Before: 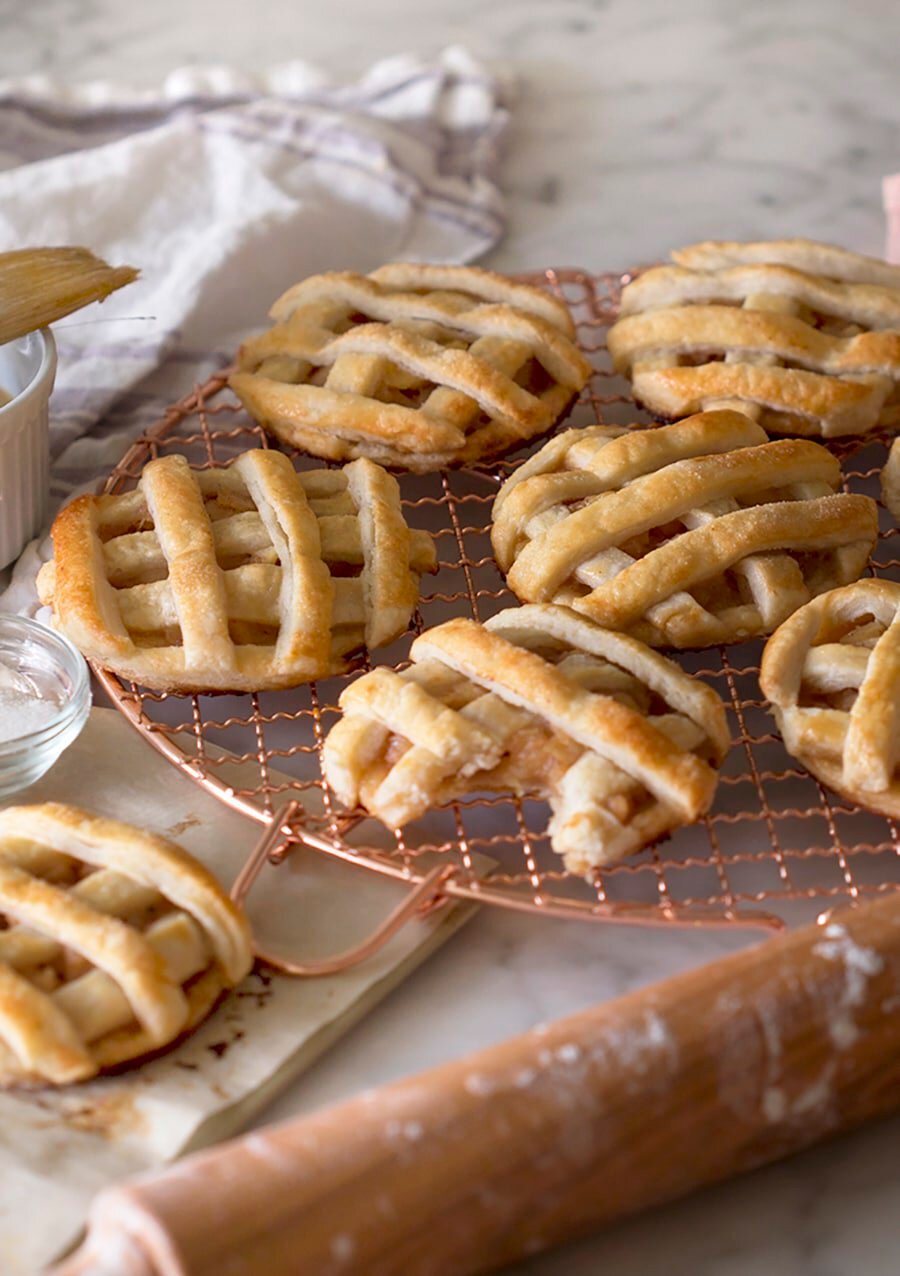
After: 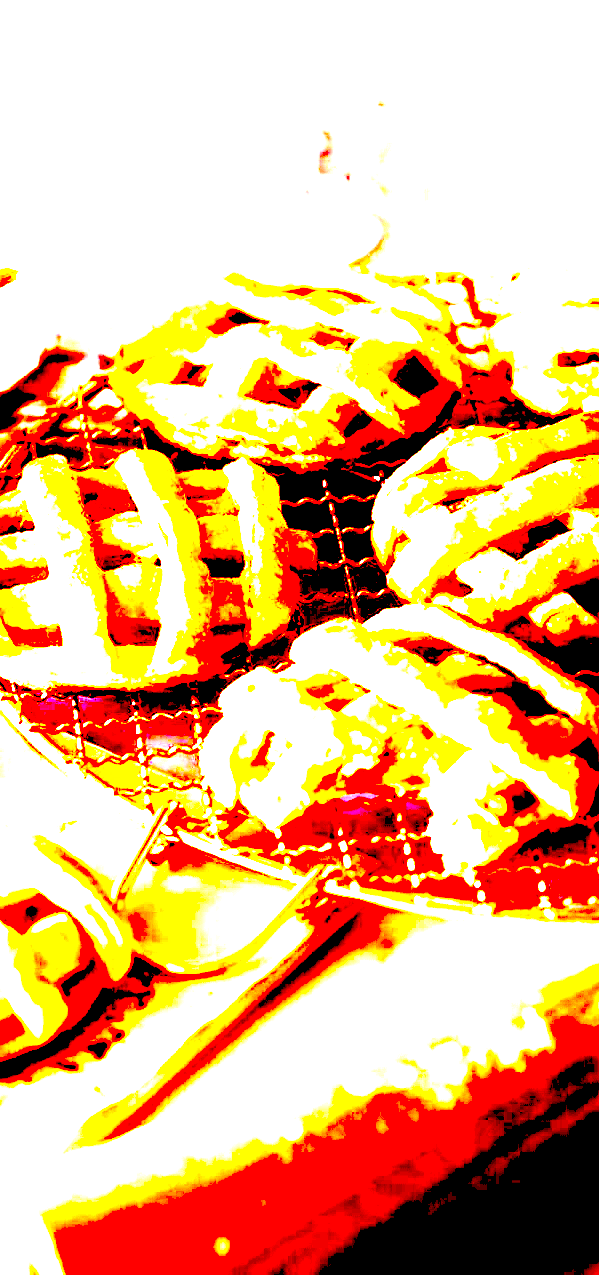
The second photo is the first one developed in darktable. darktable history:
exposure: black level correction 0.1, exposure 3 EV, compensate highlight preservation false
crop and rotate: left 13.409%, right 19.924%
